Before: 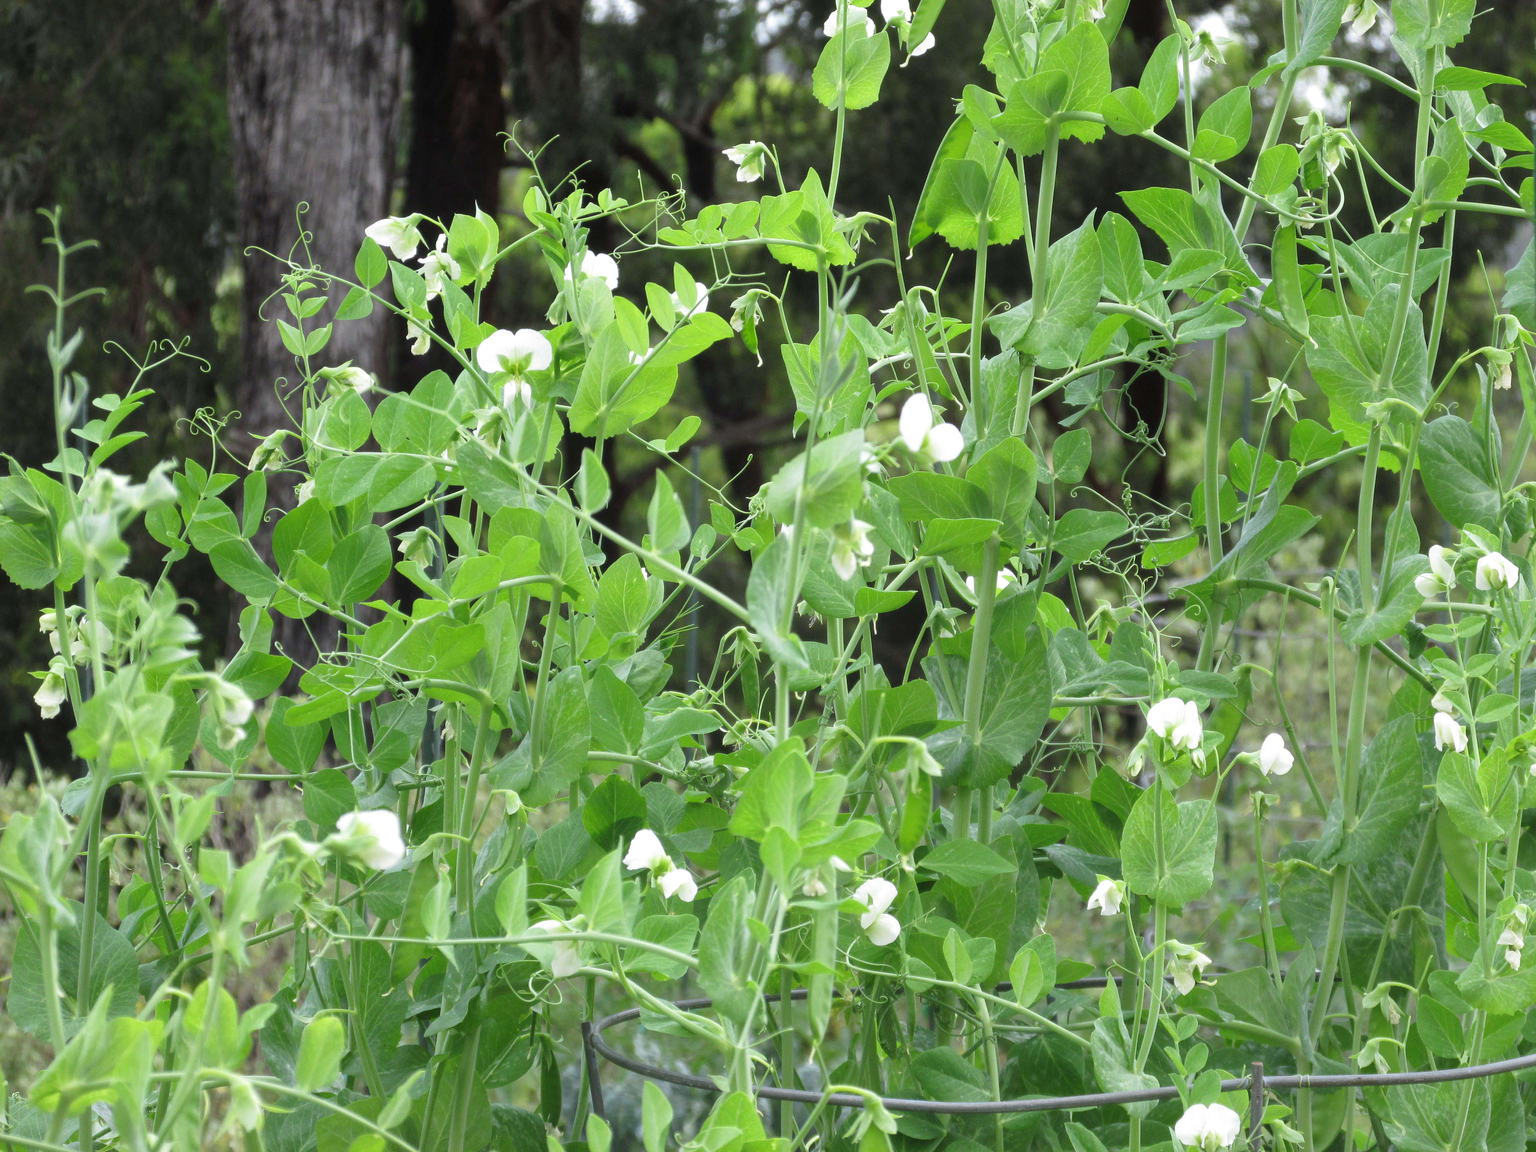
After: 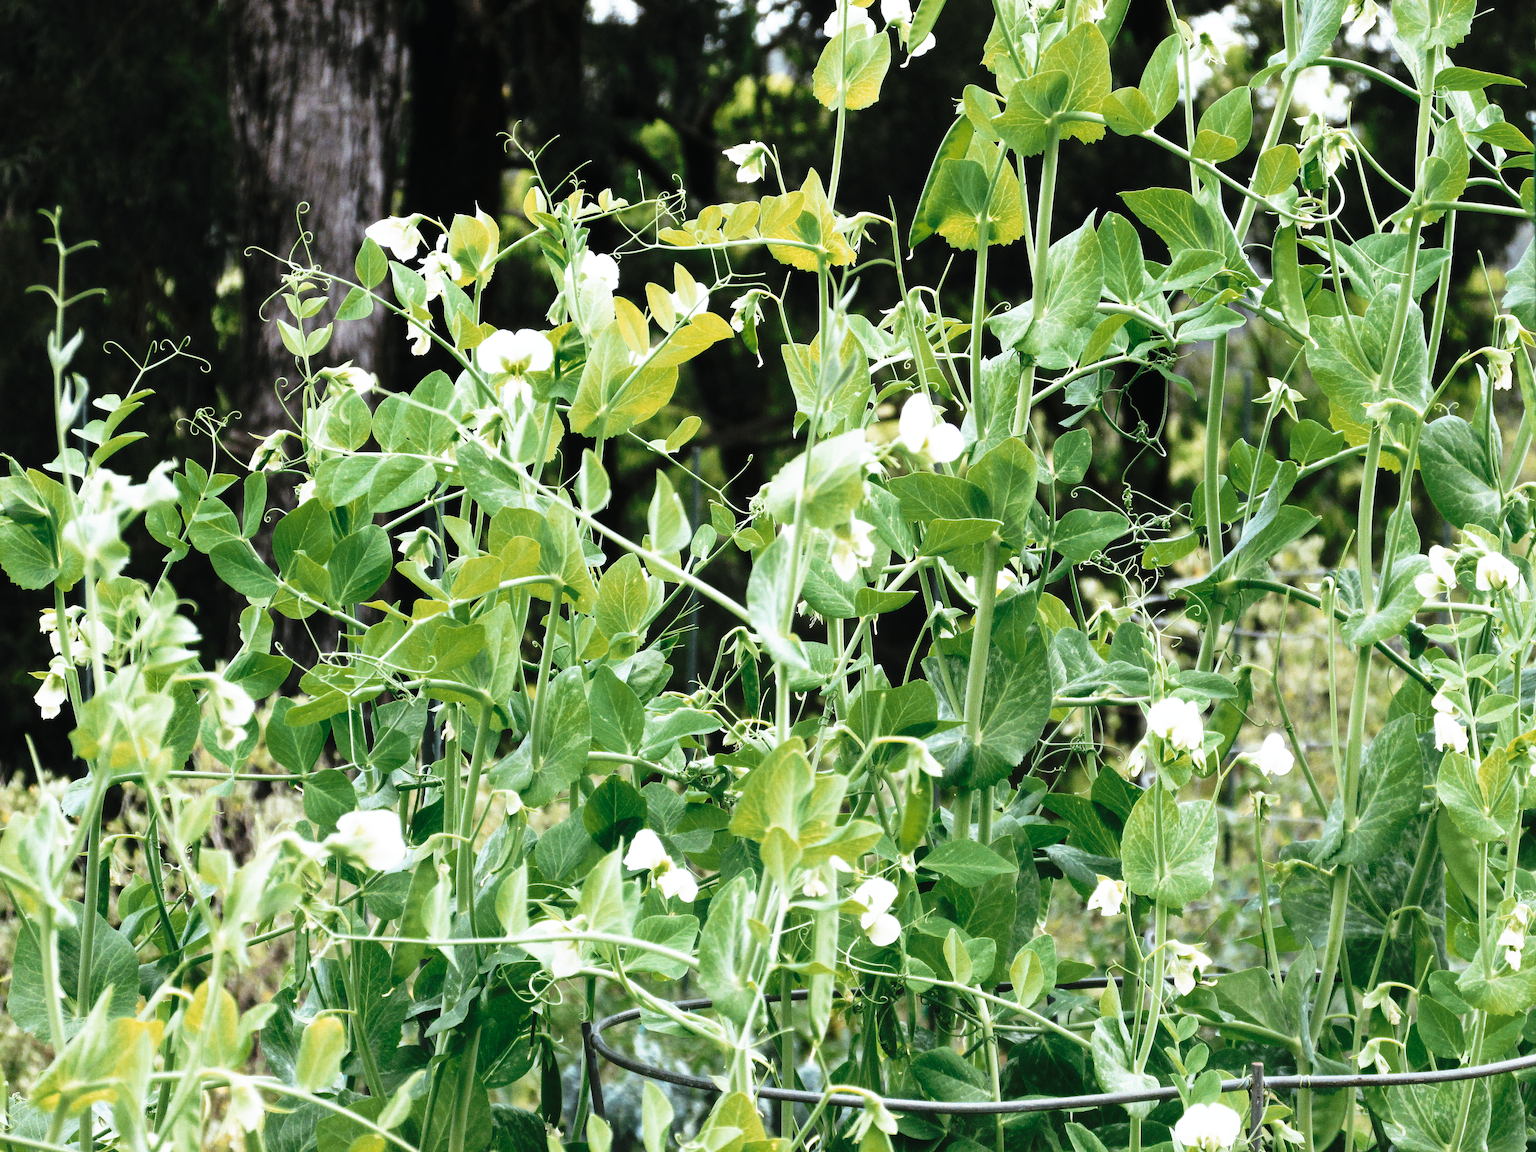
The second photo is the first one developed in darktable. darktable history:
tone curve: curves: ch0 [(0, 0) (0.003, 0.005) (0.011, 0.008) (0.025, 0.013) (0.044, 0.017) (0.069, 0.022) (0.1, 0.029) (0.136, 0.038) (0.177, 0.053) (0.224, 0.081) (0.277, 0.128) (0.335, 0.214) (0.399, 0.343) (0.468, 0.478) (0.543, 0.641) (0.623, 0.798) (0.709, 0.911) (0.801, 0.971) (0.898, 0.99) (1, 1)], preserve colors none
color look up table: target L [98.72, 84.62, 65.23, 78.75, 53.81, 69.77, 62.44, 45.18, 63.46, 43.43, 42.1, 30.7, 25.41, 3.5, 200.02, 73.68, 66.37, 53.25, 45.67, 47.93, 41.11, 45.41, 34.67, 29.05, 16.07, 85.19, 70.69, 68.59, 49.55, 54.84, 49.67, 50.99, 51.7, 44.21, 40.81, 39.97, 37.81, 32.81, 33.11, 33.44, 7.82, 18.22, 70, 53.28, 65.04, 52.02, 49.8, 43.79, 29.67], target a [0.163, -1.028, 2.335, -15.92, -15.08, -1.296, -19.44, -22.27, -4.96, -17.97, -13.55, -10.49, -20.34, -4.606, 0, 10.27, 7.437, 15.85, 33.28, 6.491, 28.87, 10.43, 20.07, 18.62, -0.422, 3.883, 17.06, -6.63, 34.93, 26.04, 31.53, 20.48, 1.731, 37.27, 25.21, -4.109, 15.06, 26.68, -0.273, -0.62, 13.5, -2.553, -20.45, -14.2, -10.63, -13.1, -13.09, -8.923, -5.804], target b [7.252, 20.26, 41.4, -10.54, -9.426, 39.49, 9.241, 17.76, 21.7, 6.616, -2.076, 15.7, 10.02, -1.29, 0, 6.81, 33.78, 33.31, -1.824, 28.42, 31.02, 17.26, 34.9, 33.59, 6.924, -2.53, -14.93, -15.59, -24.06, -21.06, -15.57, -4.434, -11.99, -25.29, -30.7, -17.08, -24.19, -10.53, -16.66, -16.15, -10.87, -19.67, -17.39, -10.5, -4.844, -11.51, -10.79, -5.534, -9.574], num patches 49
